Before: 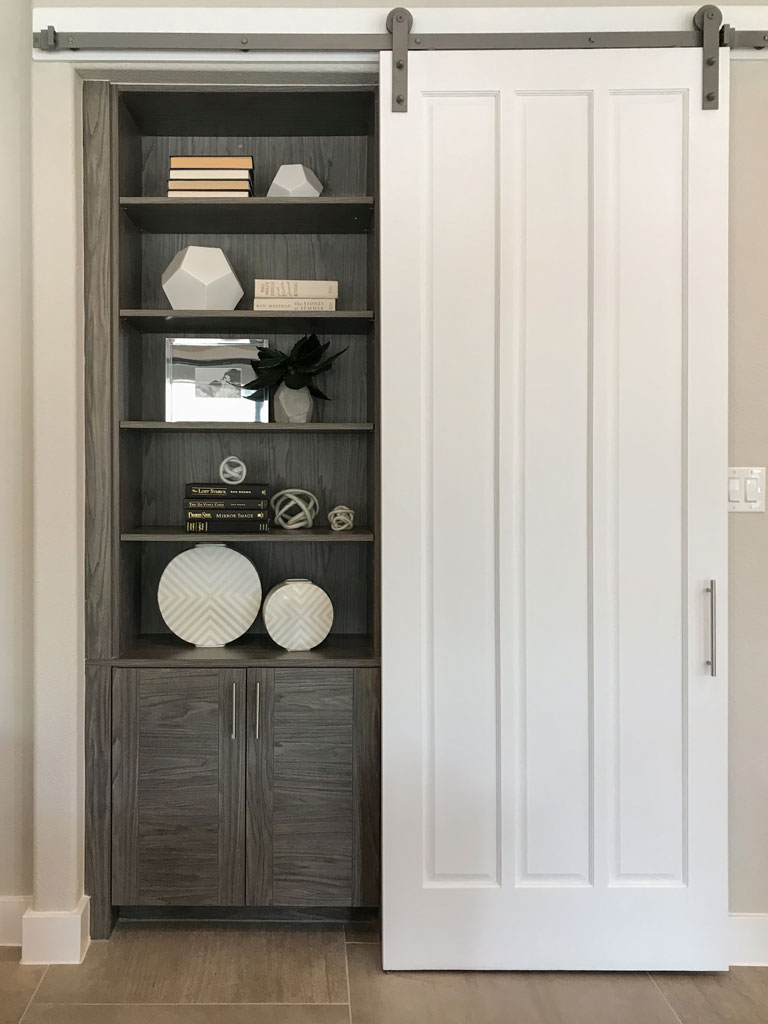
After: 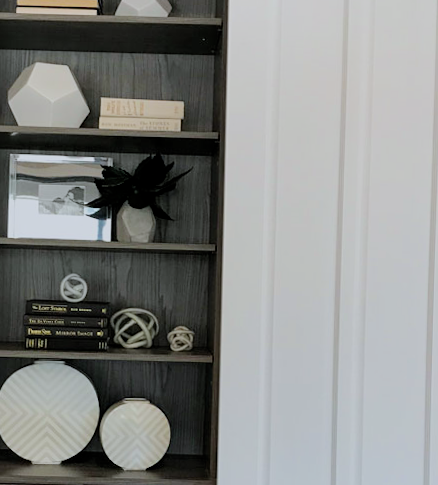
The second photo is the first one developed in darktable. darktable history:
tone equalizer: -8 EV -0.417 EV, -7 EV -0.389 EV, -6 EV -0.333 EV, -5 EV -0.222 EV, -3 EV 0.222 EV, -2 EV 0.333 EV, -1 EV 0.389 EV, +0 EV 0.417 EV, edges refinement/feathering 500, mask exposure compensation -1.57 EV, preserve details no
rotate and perspective: rotation 1.57°, crop left 0.018, crop right 0.982, crop top 0.039, crop bottom 0.961
white balance: red 0.967, blue 1.049
filmic rgb: black relative exposure -8.79 EV, white relative exposure 4.98 EV, threshold 6 EV, target black luminance 0%, hardness 3.77, latitude 66.34%, contrast 0.822, highlights saturation mix 10%, shadows ↔ highlights balance 20%, add noise in highlights 0.1, color science v4 (2020), iterations of high-quality reconstruction 0, type of noise poissonian, enable highlight reconstruction true
crop: left 20.932%, top 15.471%, right 21.848%, bottom 34.081%
